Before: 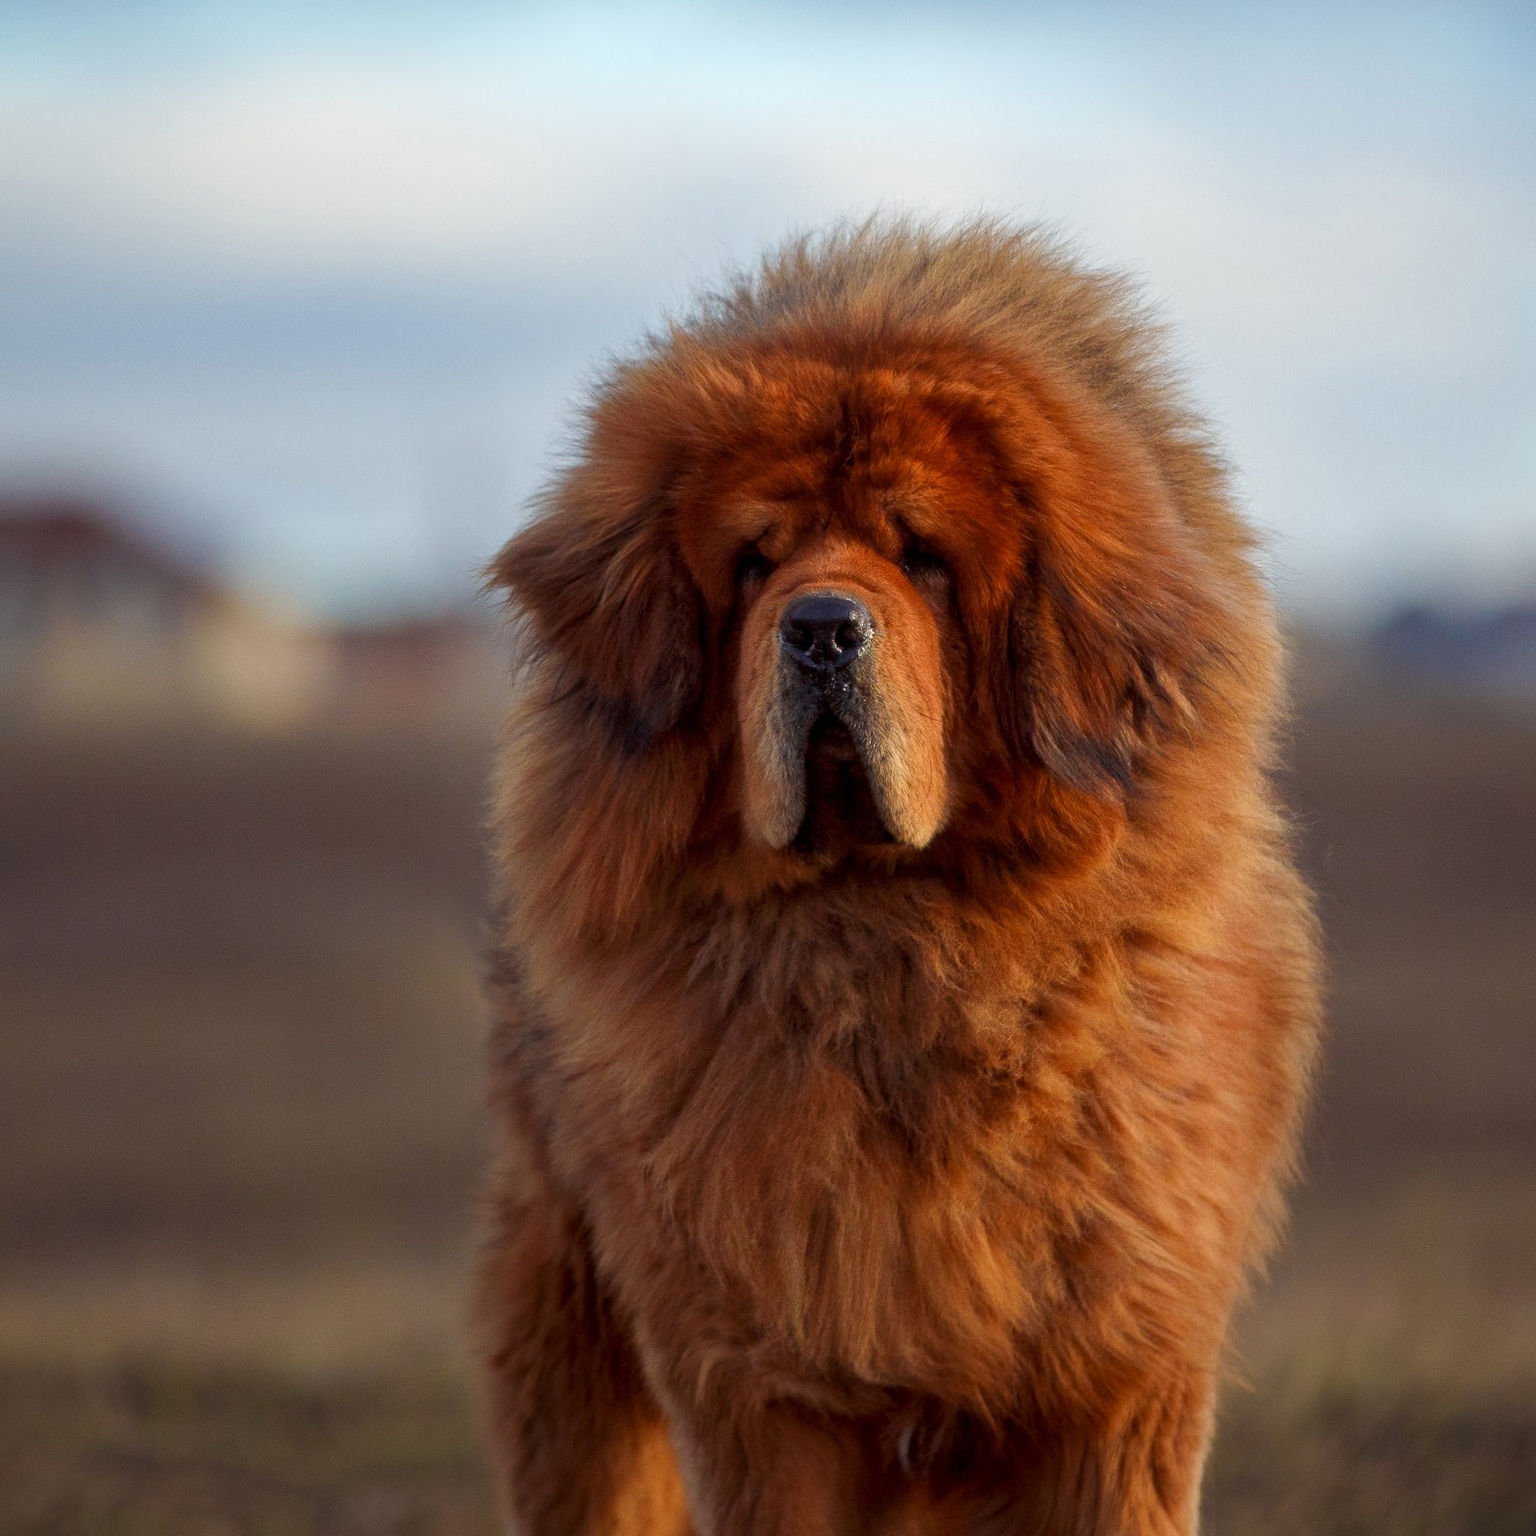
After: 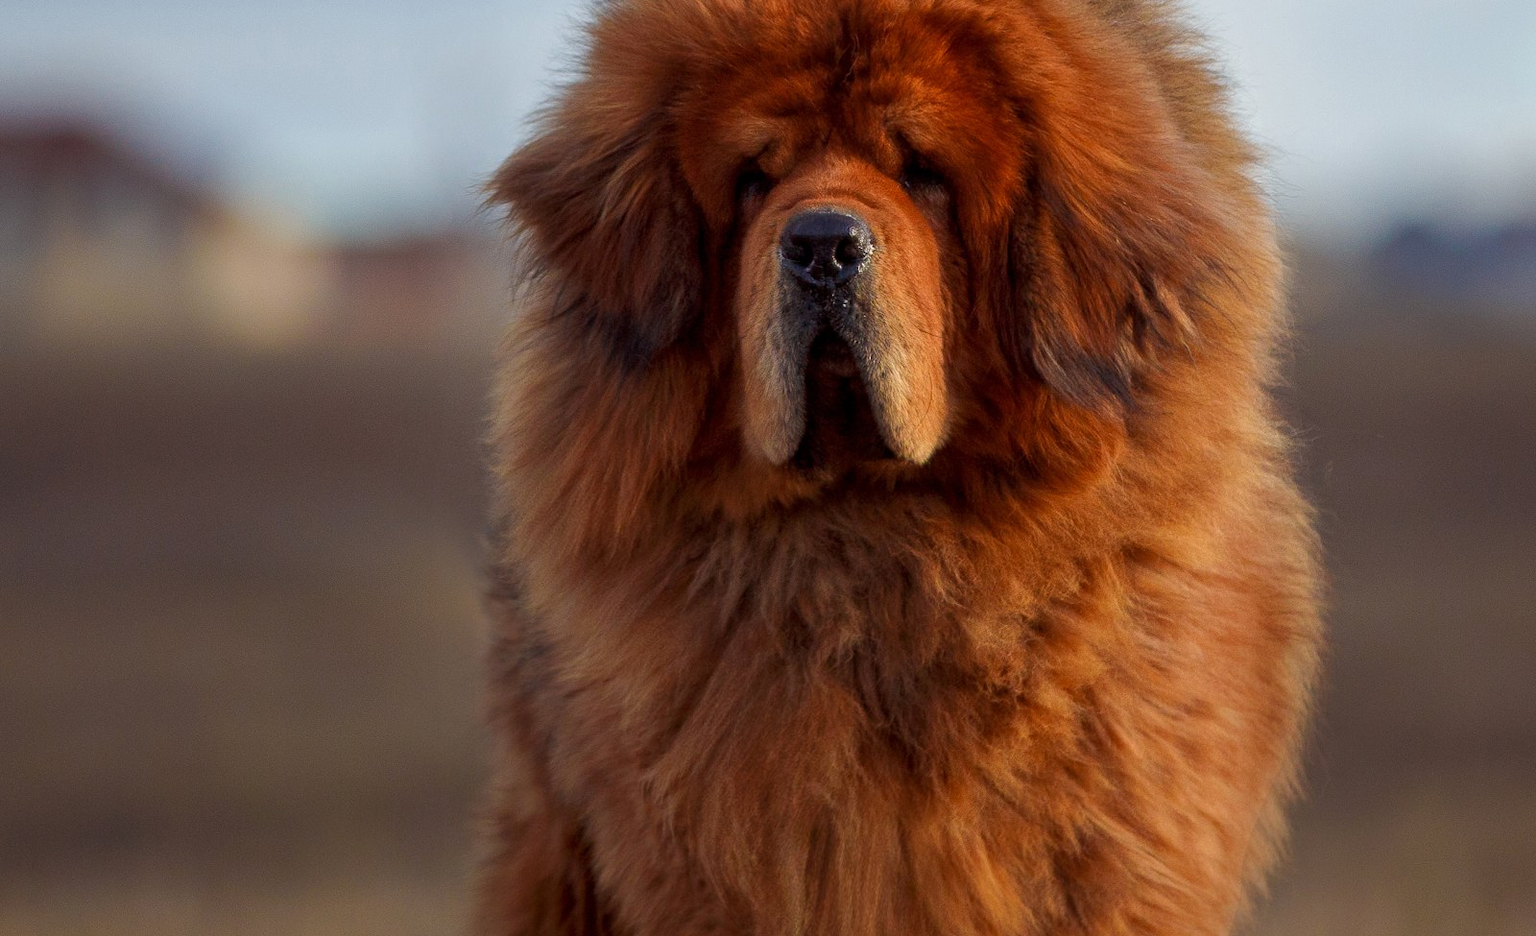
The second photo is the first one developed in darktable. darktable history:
crop and rotate: top 25.026%, bottom 14.016%
